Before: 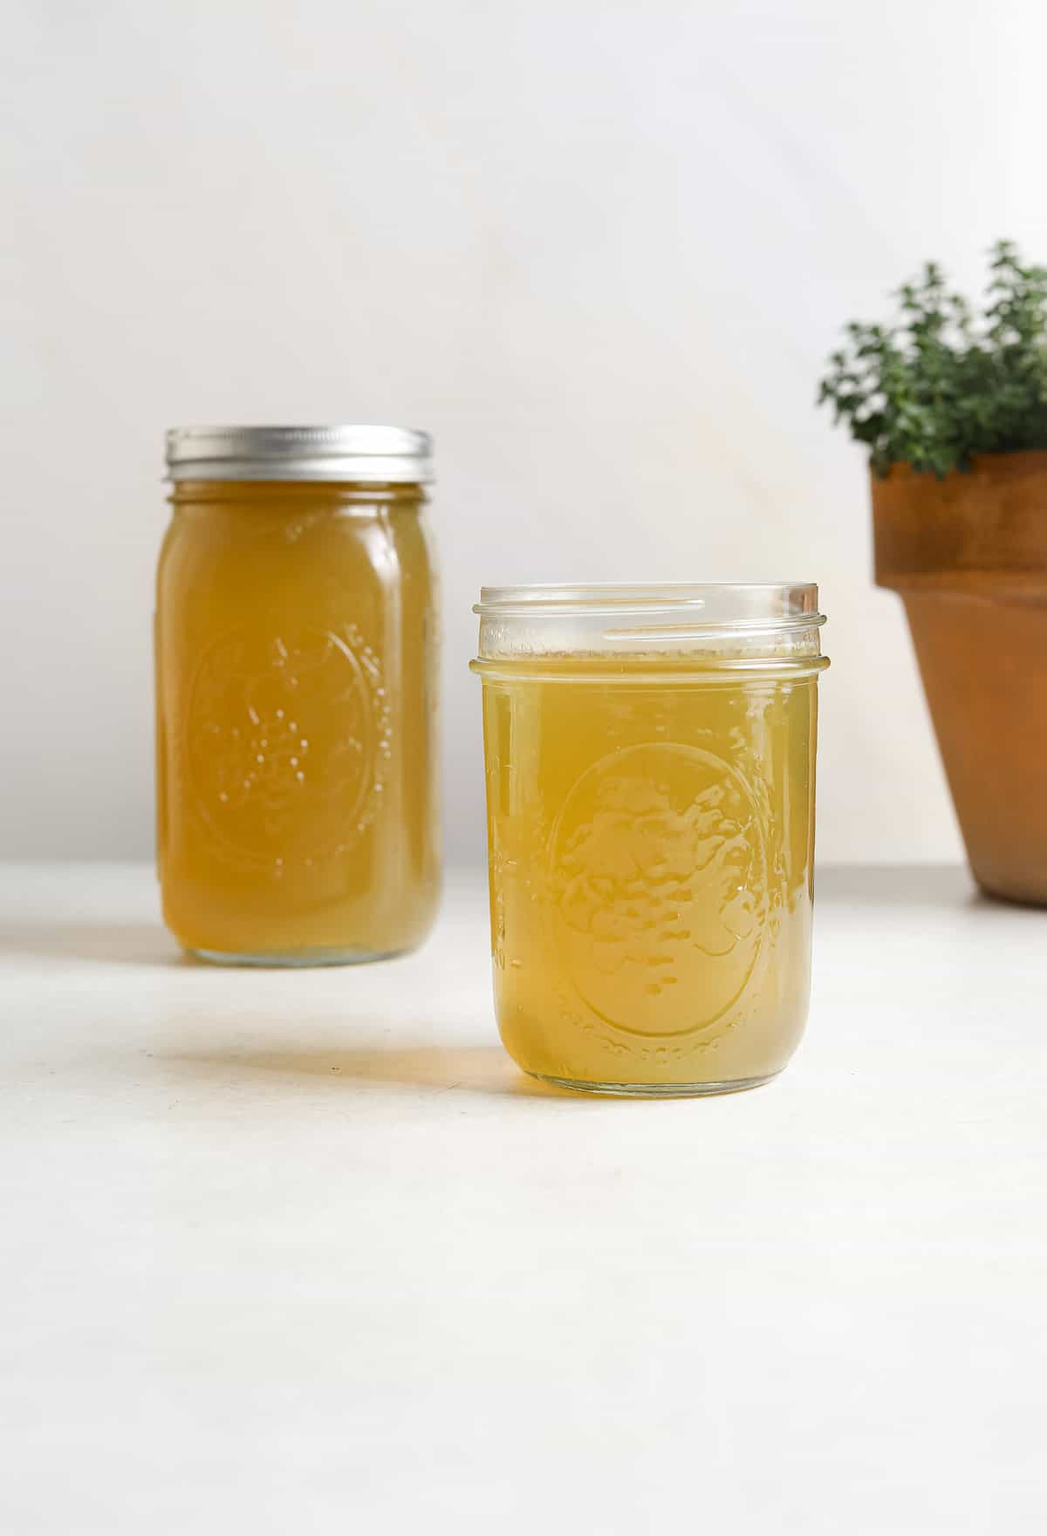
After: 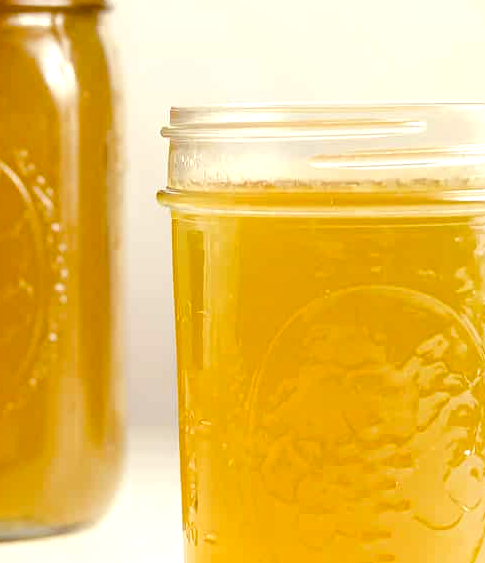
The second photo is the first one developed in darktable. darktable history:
crop: left 31.751%, top 32.172%, right 27.8%, bottom 35.83%
color balance rgb: shadows lift › luminance -21.66%, shadows lift › chroma 8.98%, shadows lift › hue 283.37°, power › chroma 1.55%, power › hue 25.59°, highlights gain › luminance 6.08%, highlights gain › chroma 2.55%, highlights gain › hue 90°, global offset › luminance -0.87%, perceptual saturation grading › global saturation 27.49%, perceptual saturation grading › highlights -28.39%, perceptual saturation grading › mid-tones 15.22%, perceptual saturation grading › shadows 33.98%, perceptual brilliance grading › highlights 10%, perceptual brilliance grading › mid-tones 5%
